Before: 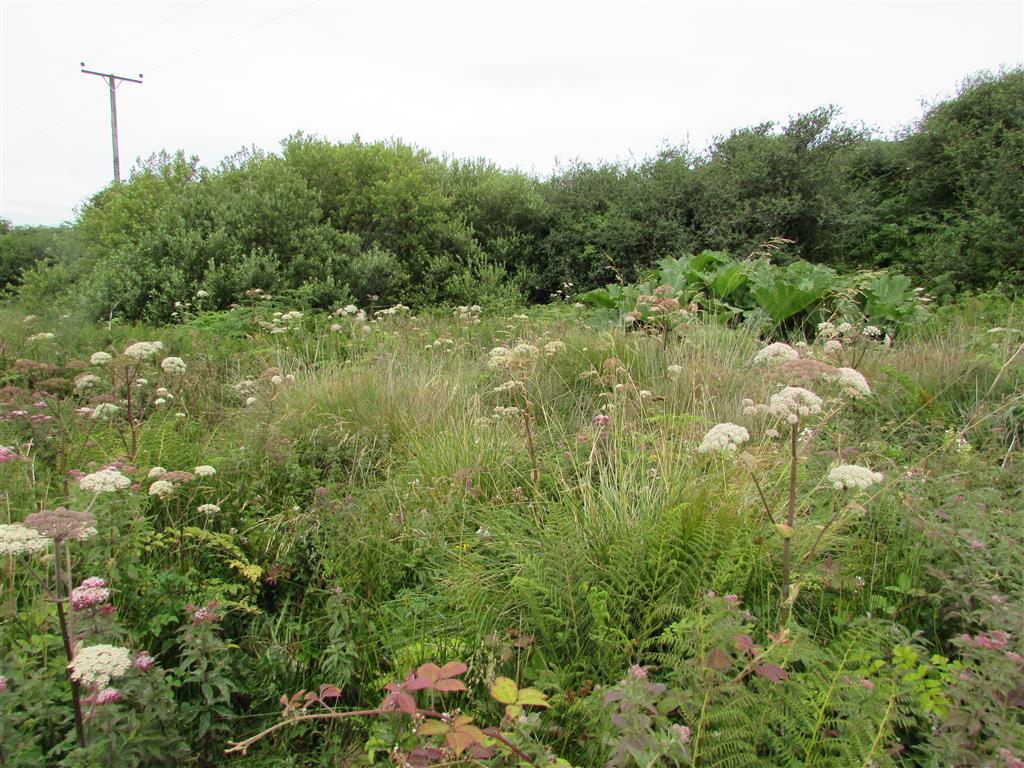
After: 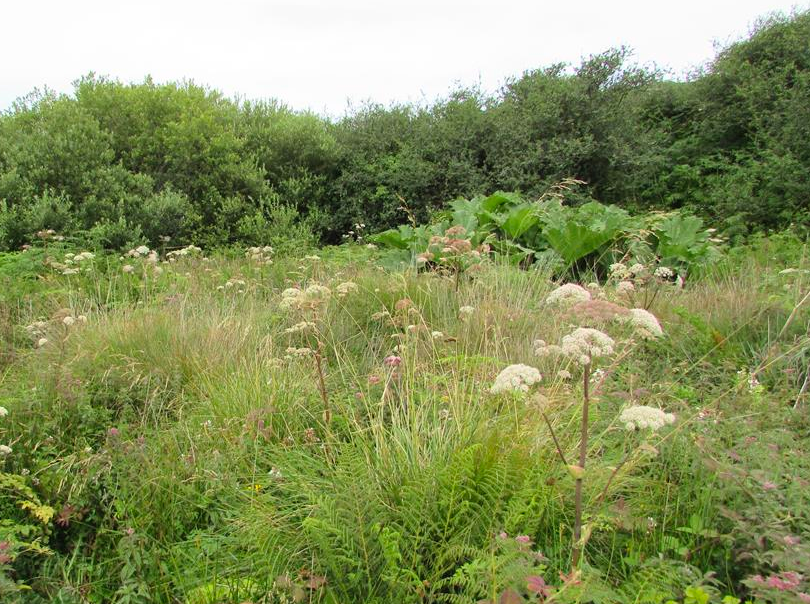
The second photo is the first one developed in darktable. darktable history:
contrast brightness saturation: contrast 0.074, brightness 0.075, saturation 0.184
crop and rotate: left 20.375%, top 7.771%, right 0.484%, bottom 13.498%
